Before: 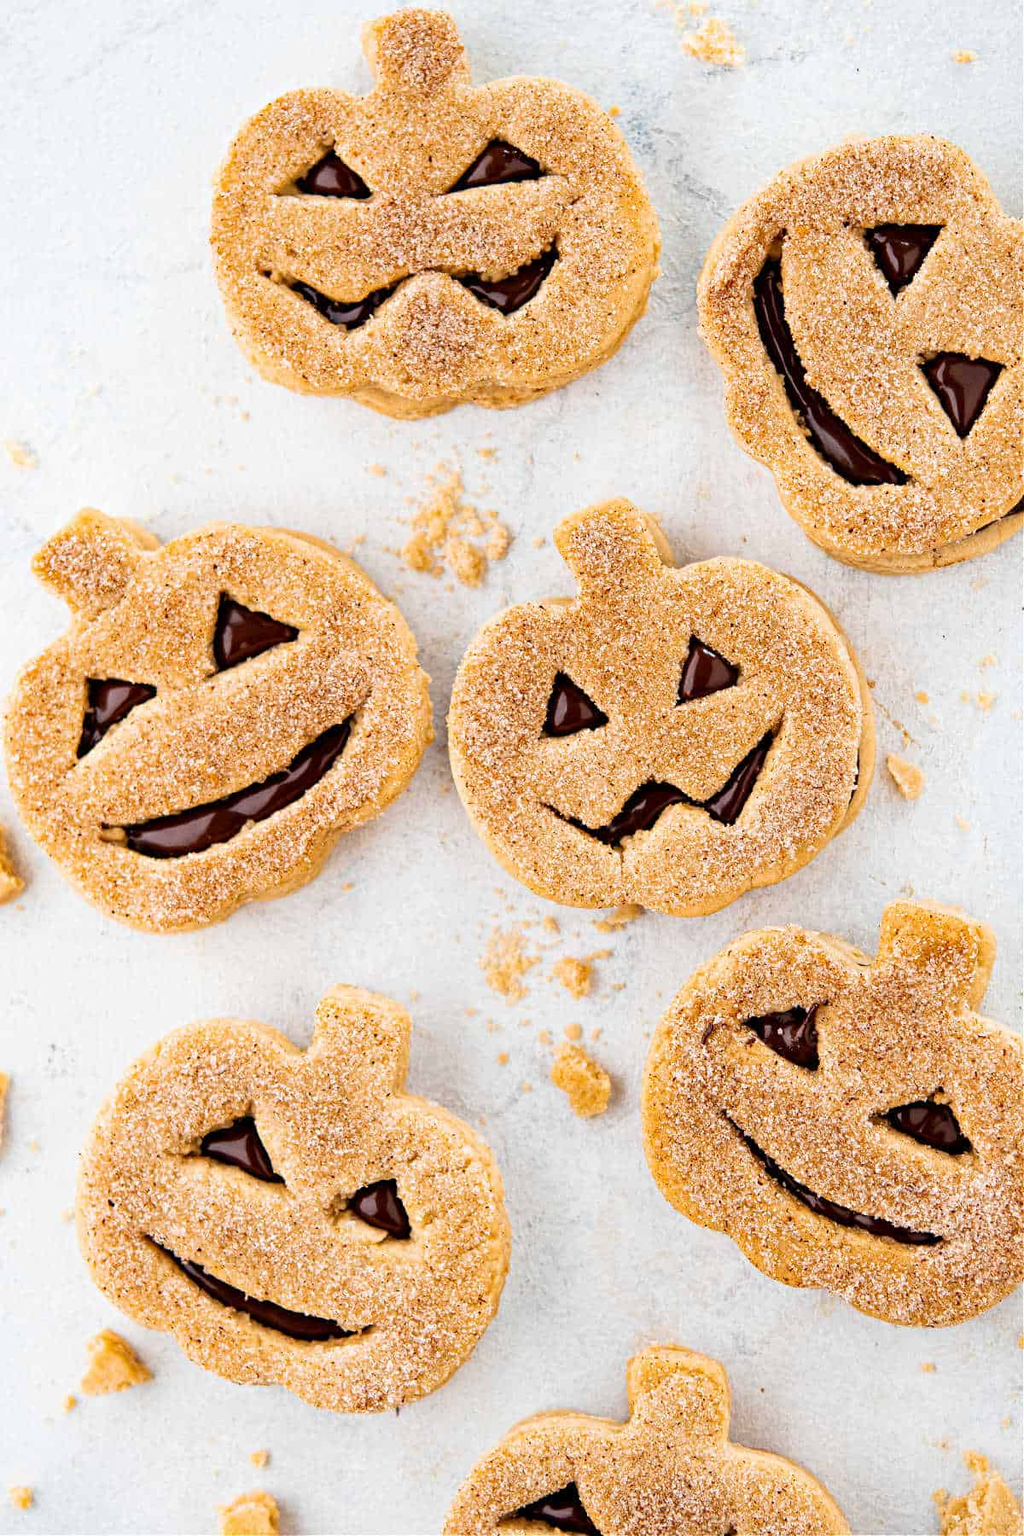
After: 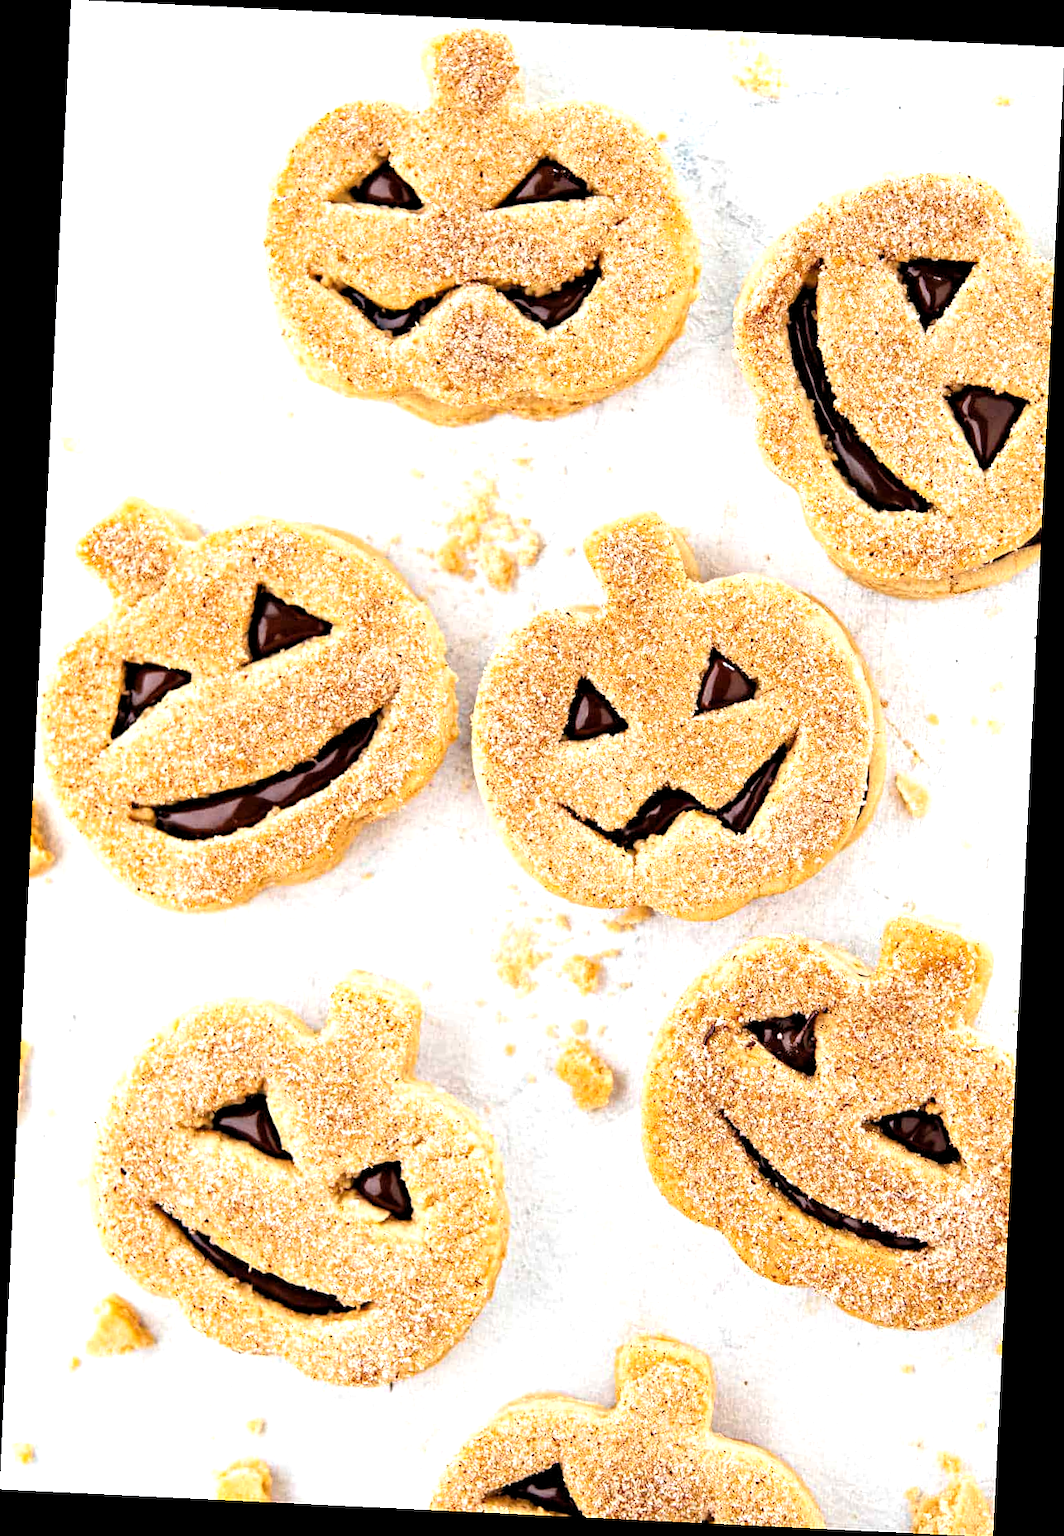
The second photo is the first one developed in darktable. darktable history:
crop and rotate: angle -2.76°
tone equalizer: -8 EV -0.388 EV, -7 EV -0.375 EV, -6 EV -0.305 EV, -5 EV -0.221 EV, -3 EV 0.252 EV, -2 EV 0.351 EV, -1 EV 0.411 EV, +0 EV 0.392 EV
levels: levels [0.016, 0.484, 0.953]
